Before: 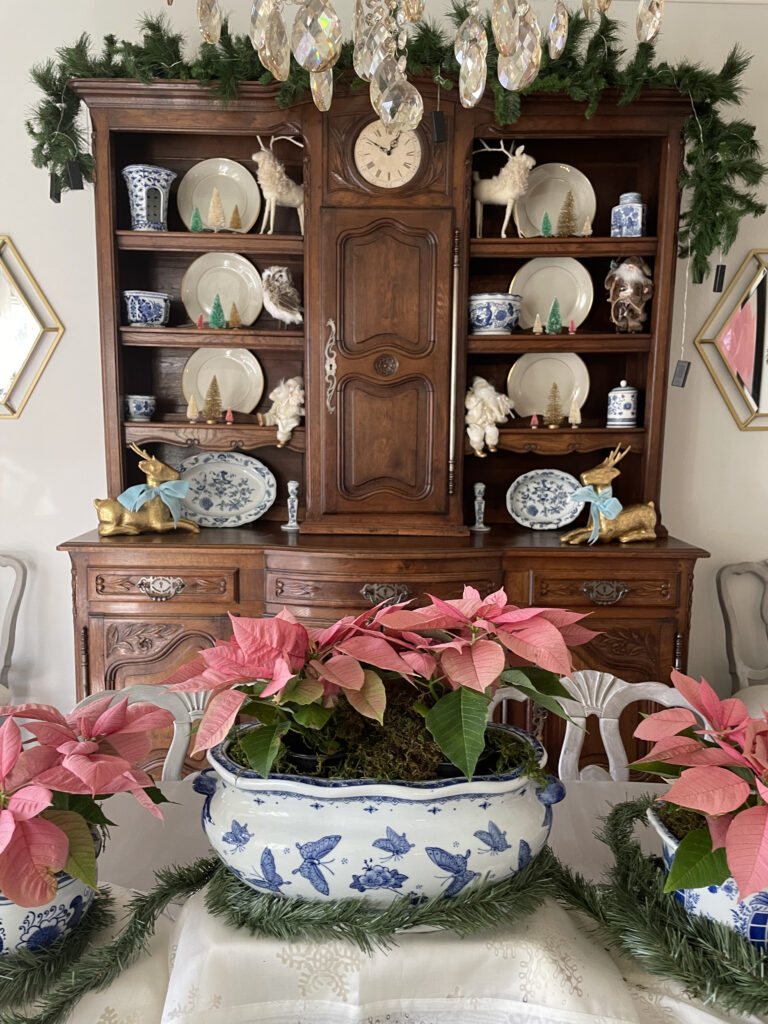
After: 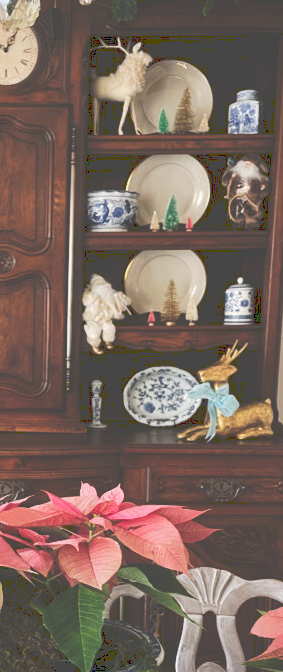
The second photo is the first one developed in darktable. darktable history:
tone curve: curves: ch0 [(0, 0) (0.003, 0.299) (0.011, 0.299) (0.025, 0.299) (0.044, 0.299) (0.069, 0.3) (0.1, 0.306) (0.136, 0.316) (0.177, 0.326) (0.224, 0.338) (0.277, 0.366) (0.335, 0.406) (0.399, 0.462) (0.468, 0.533) (0.543, 0.607) (0.623, 0.7) (0.709, 0.775) (0.801, 0.843) (0.898, 0.903) (1, 1)], preserve colors none
crop and rotate: left 49.936%, top 10.094%, right 13.136%, bottom 24.256%
